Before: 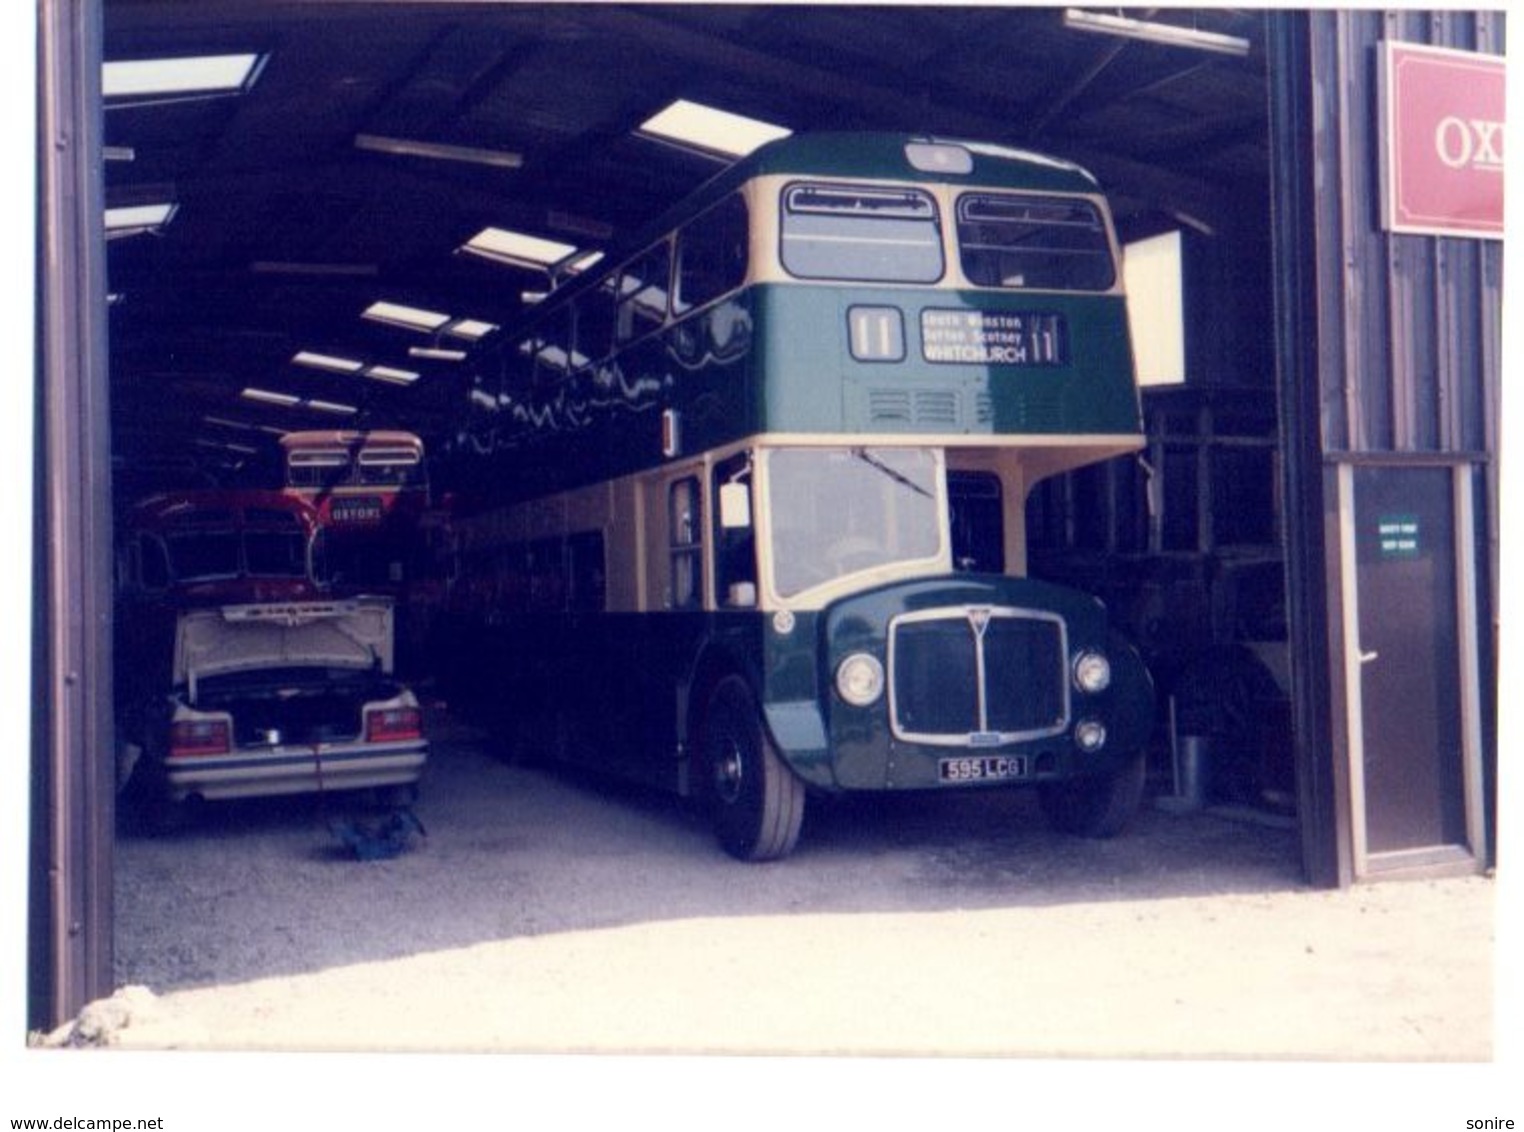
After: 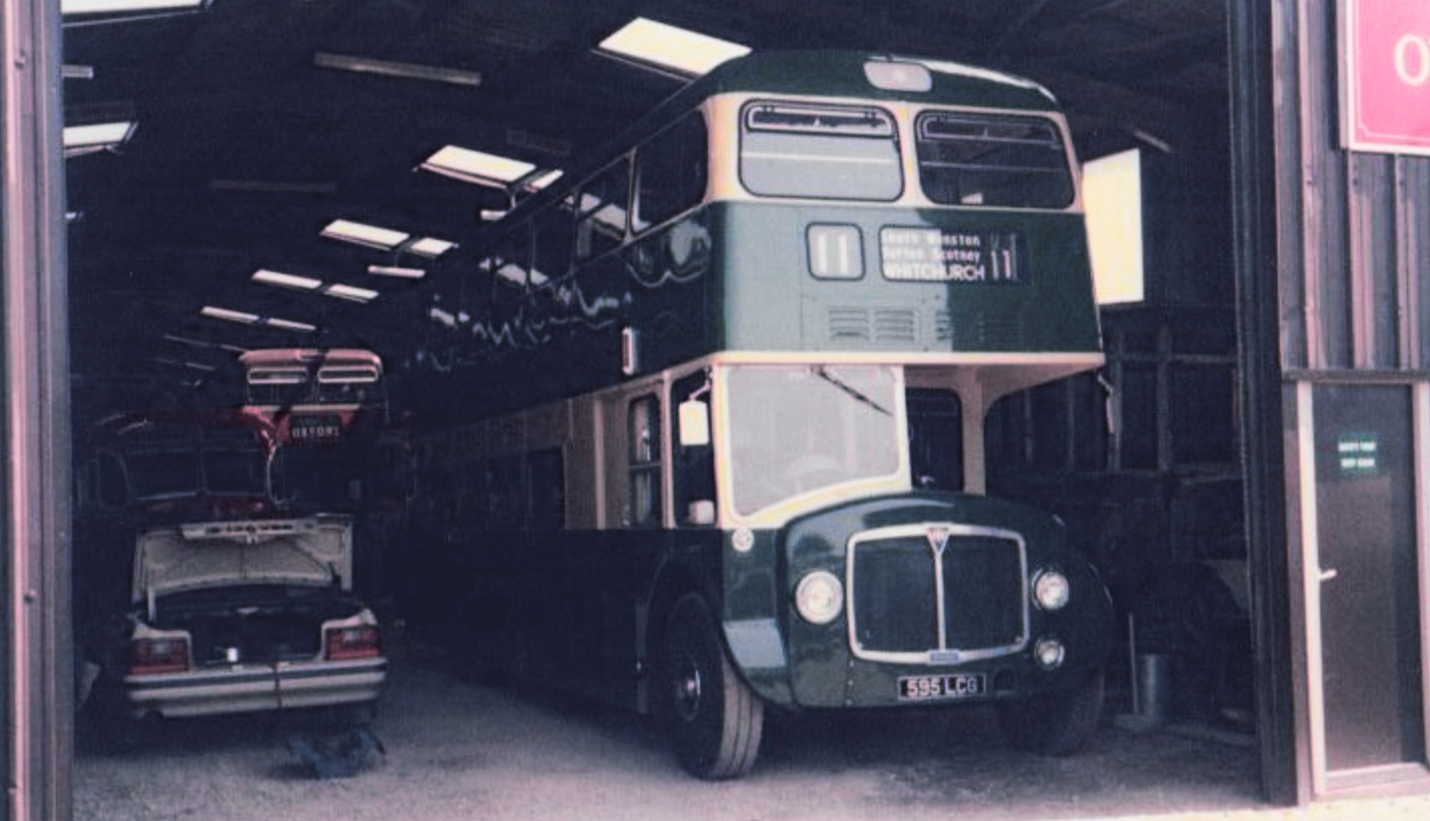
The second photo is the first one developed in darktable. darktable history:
tone curve: curves: ch0 [(0, 0) (0.071, 0.047) (0.266, 0.26) (0.491, 0.552) (0.753, 0.818) (1, 0.983)]; ch1 [(0, 0) (0.346, 0.307) (0.408, 0.369) (0.463, 0.443) (0.482, 0.493) (0.502, 0.5) (0.517, 0.518) (0.55, 0.573) (0.597, 0.641) (0.651, 0.709) (1, 1)]; ch2 [(0, 0) (0.346, 0.34) (0.434, 0.46) (0.485, 0.494) (0.5, 0.494) (0.517, 0.506) (0.535, 0.545) (0.583, 0.634) (0.625, 0.686) (1, 1)], color space Lab, independent channels, preserve colors none
split-toning: shadows › hue 201.6°, shadows › saturation 0.16, highlights › hue 50.4°, highlights › saturation 0.2, balance -49.9
crop: left 2.737%, top 7.287%, right 3.421%, bottom 20.179%
